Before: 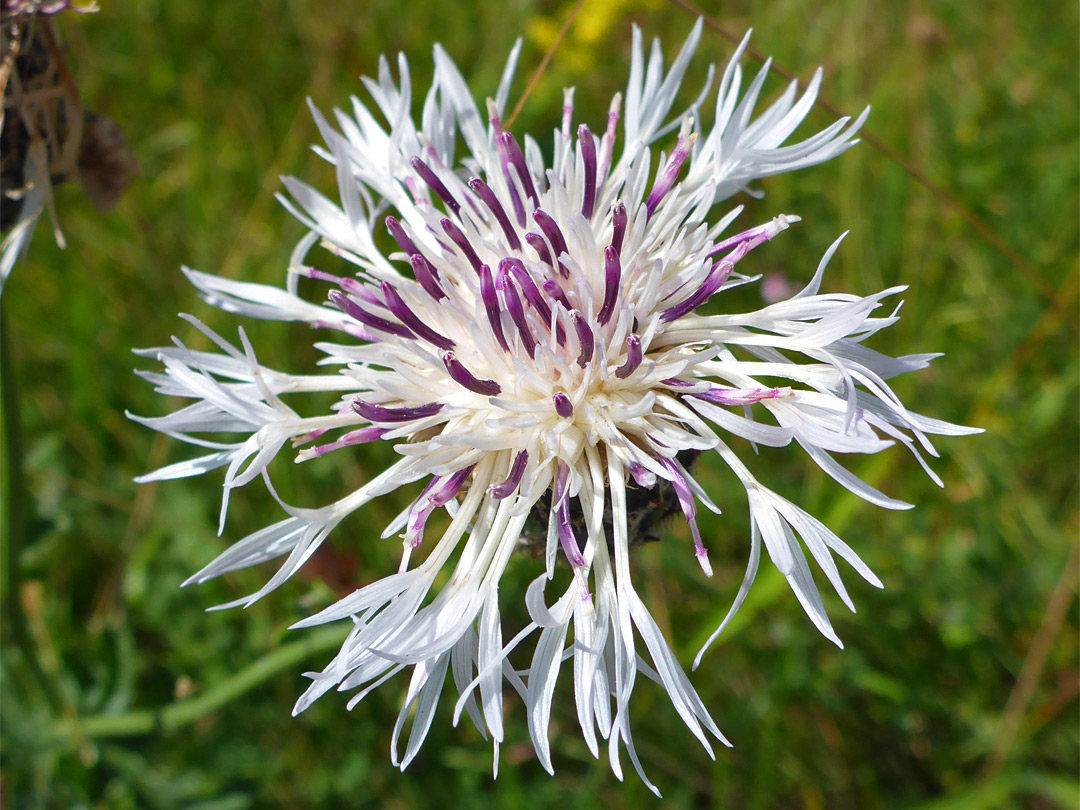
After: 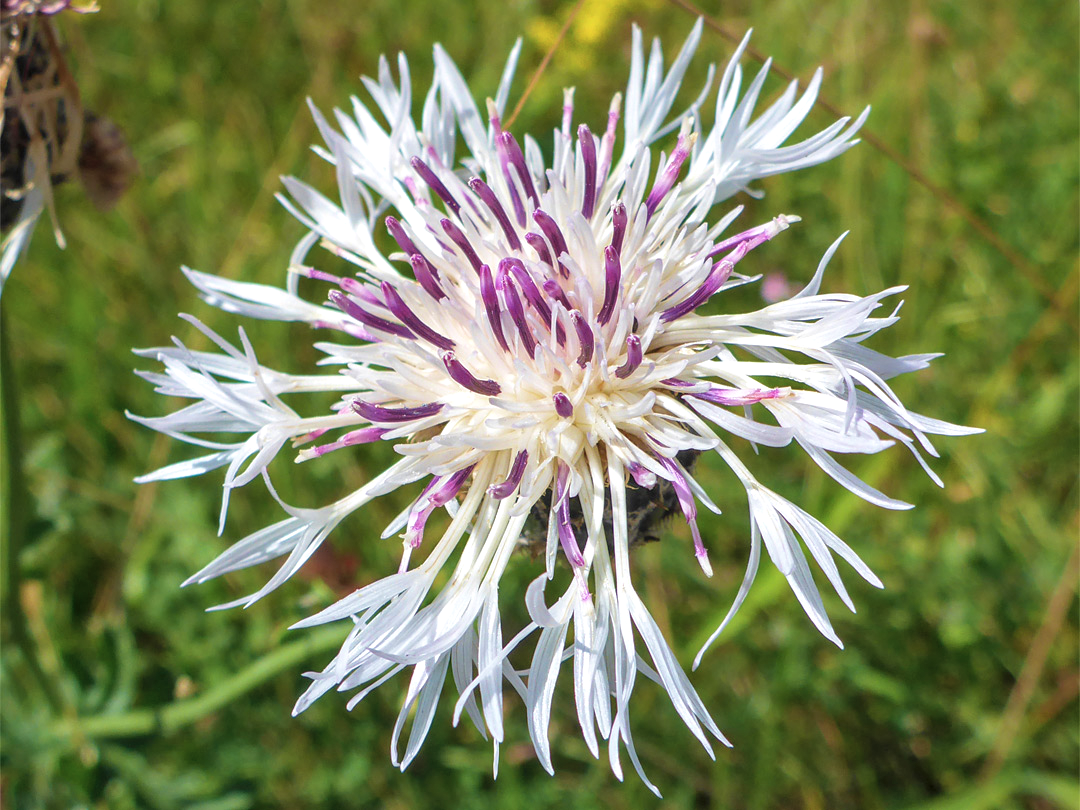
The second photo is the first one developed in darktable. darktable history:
velvia: on, module defaults
contrast brightness saturation: brightness 0.142
local contrast: on, module defaults
